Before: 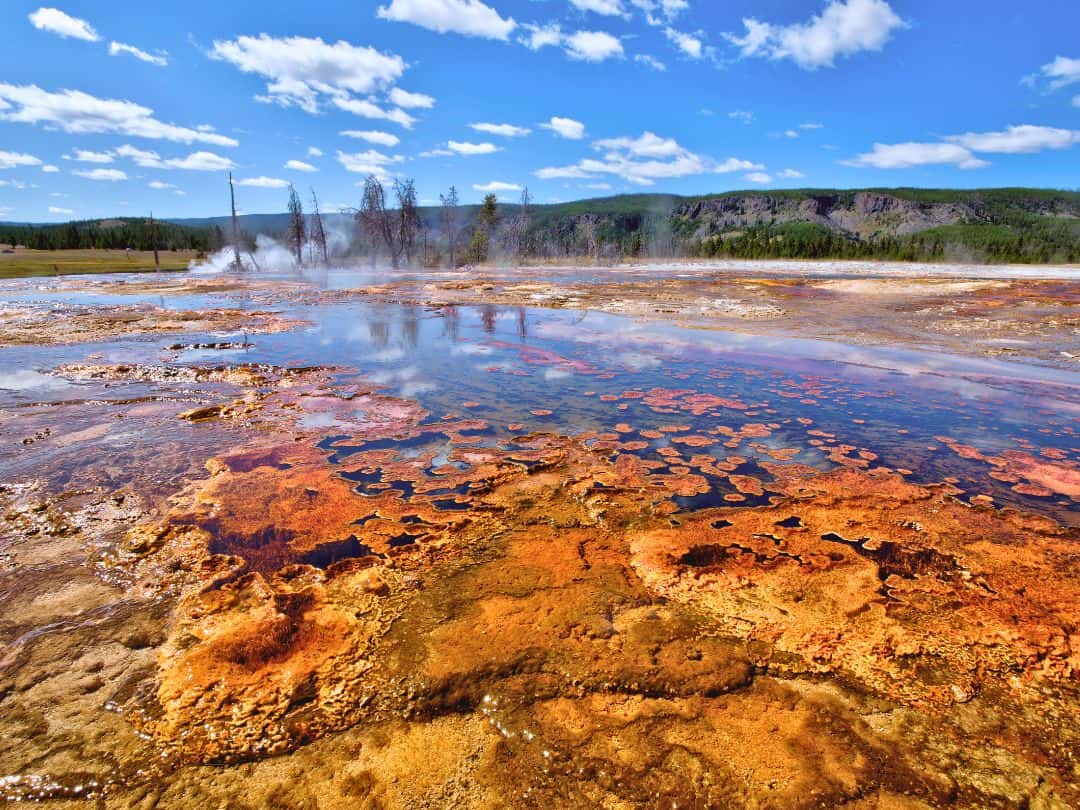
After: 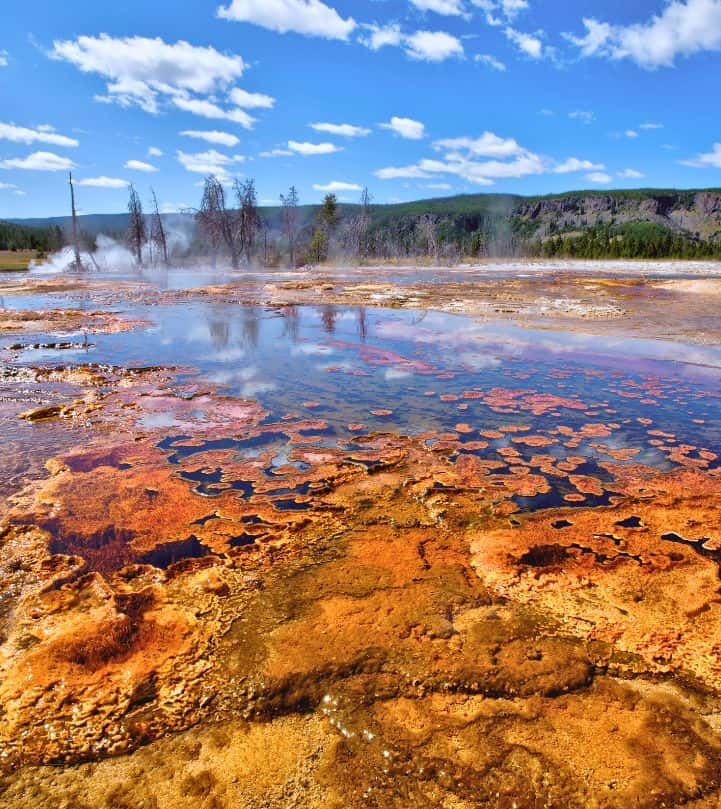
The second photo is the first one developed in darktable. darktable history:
crop and rotate: left 14.833%, right 18.372%
